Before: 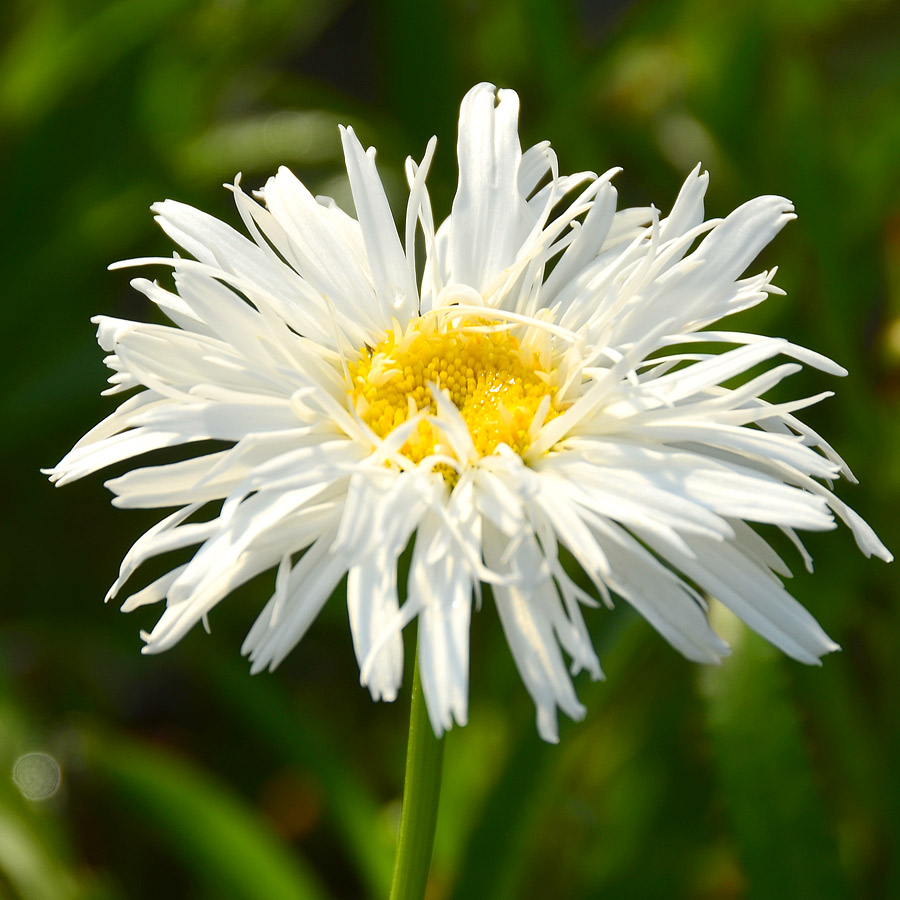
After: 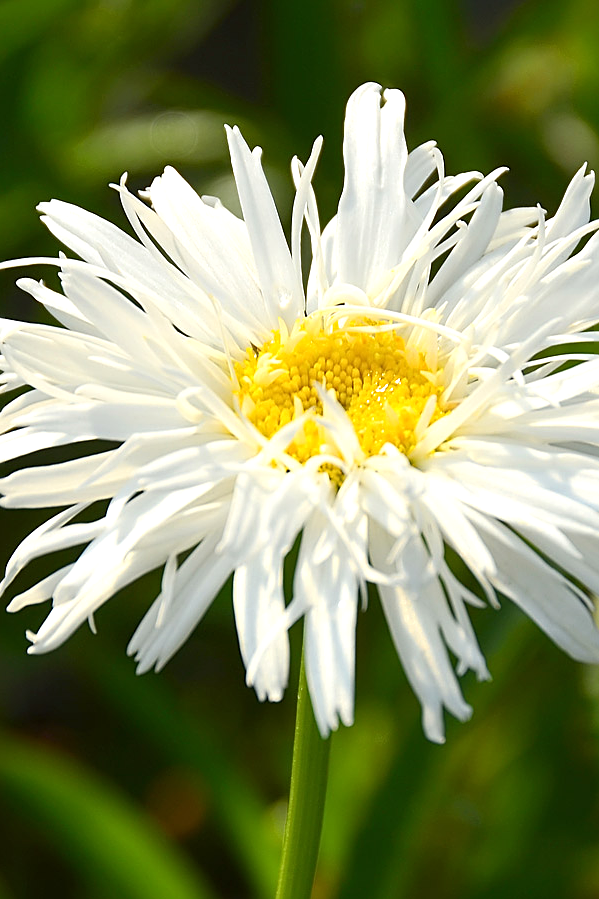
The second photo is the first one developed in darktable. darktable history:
sharpen: on, module defaults
exposure: exposure 0.178 EV, compensate exposure bias true, compensate highlight preservation false
crop and rotate: left 12.673%, right 20.66%
